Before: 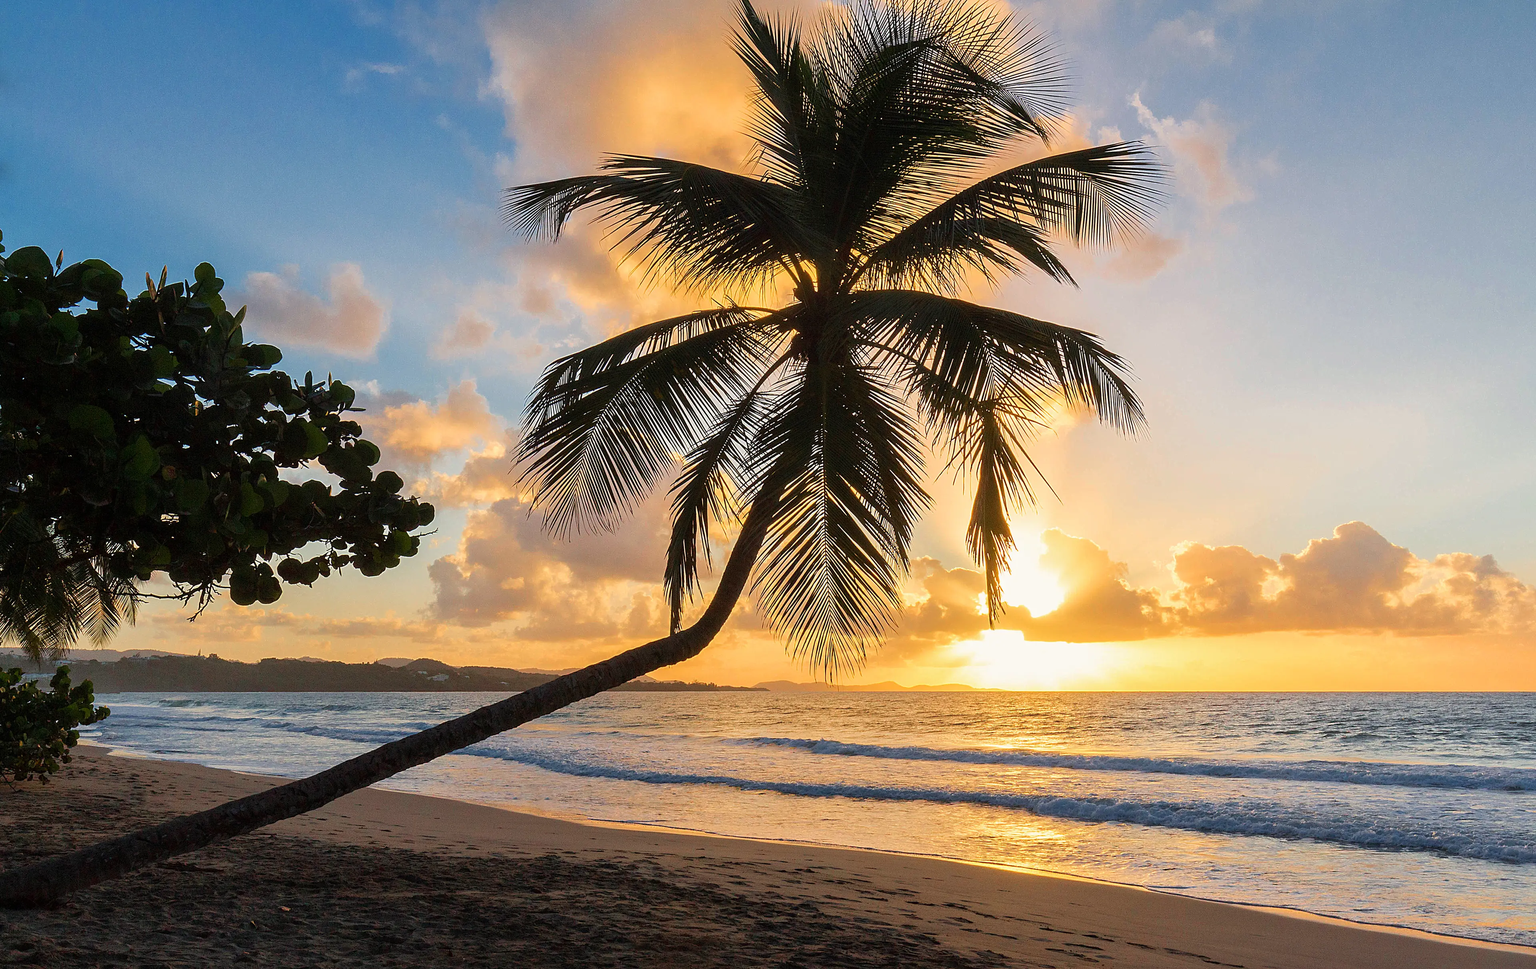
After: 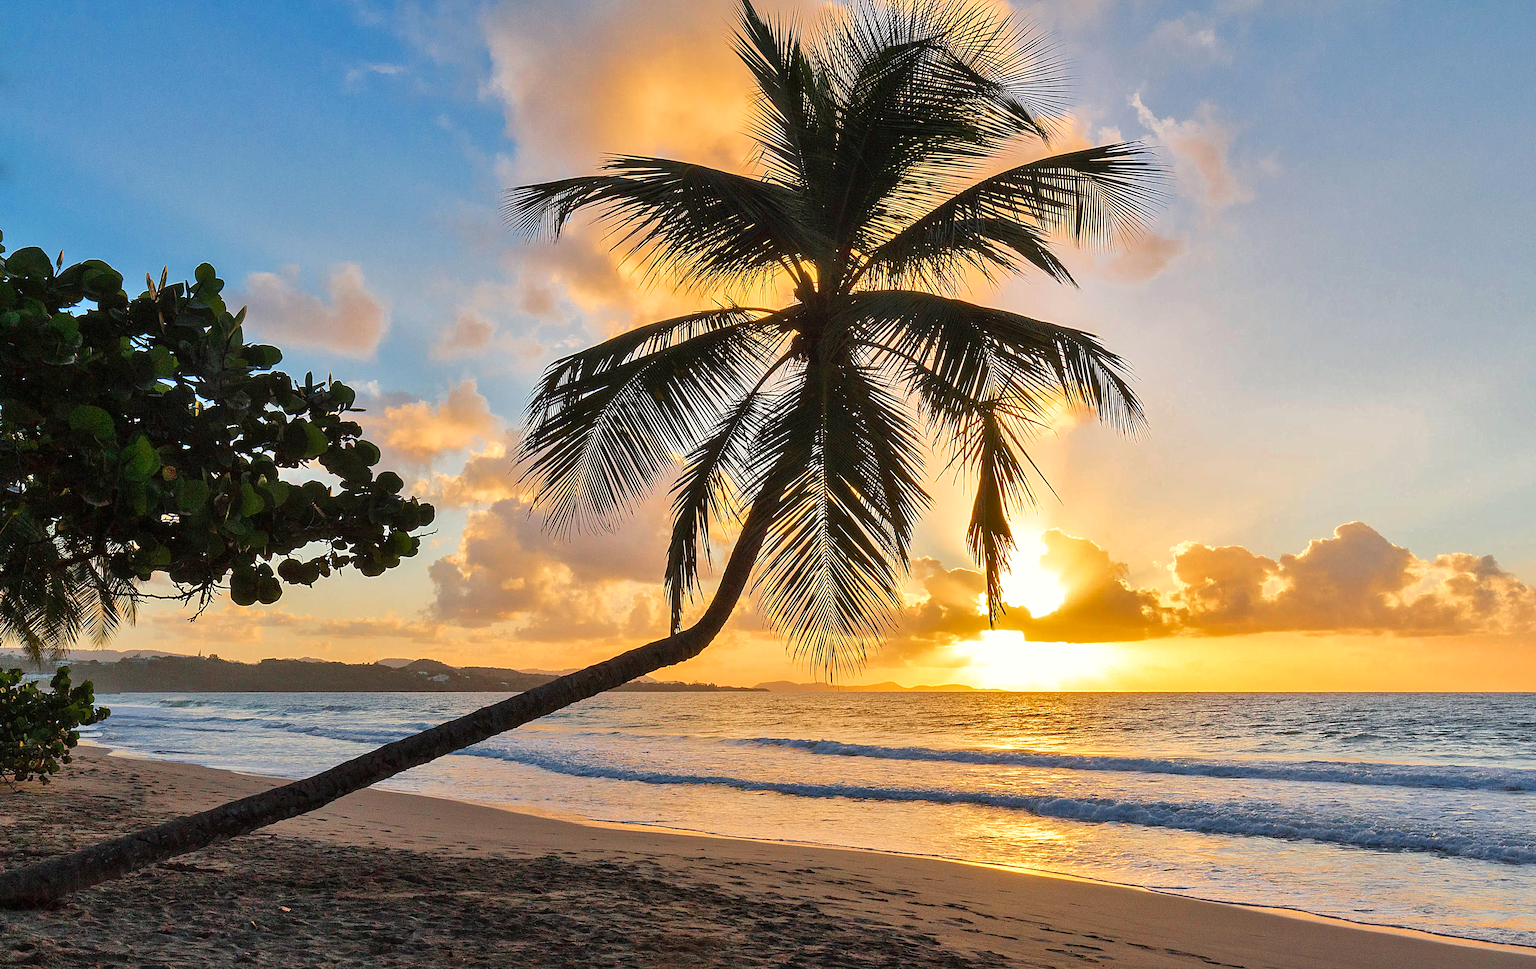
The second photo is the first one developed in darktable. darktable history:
shadows and highlights: highlights color adjustment 48.92%, soften with gaussian
color balance rgb: highlights gain › luminance 10.076%, perceptual saturation grading › global saturation 0.458%, perceptual brilliance grading › mid-tones 10.465%, perceptual brilliance grading › shadows 15.251%, global vibrance 0.256%
